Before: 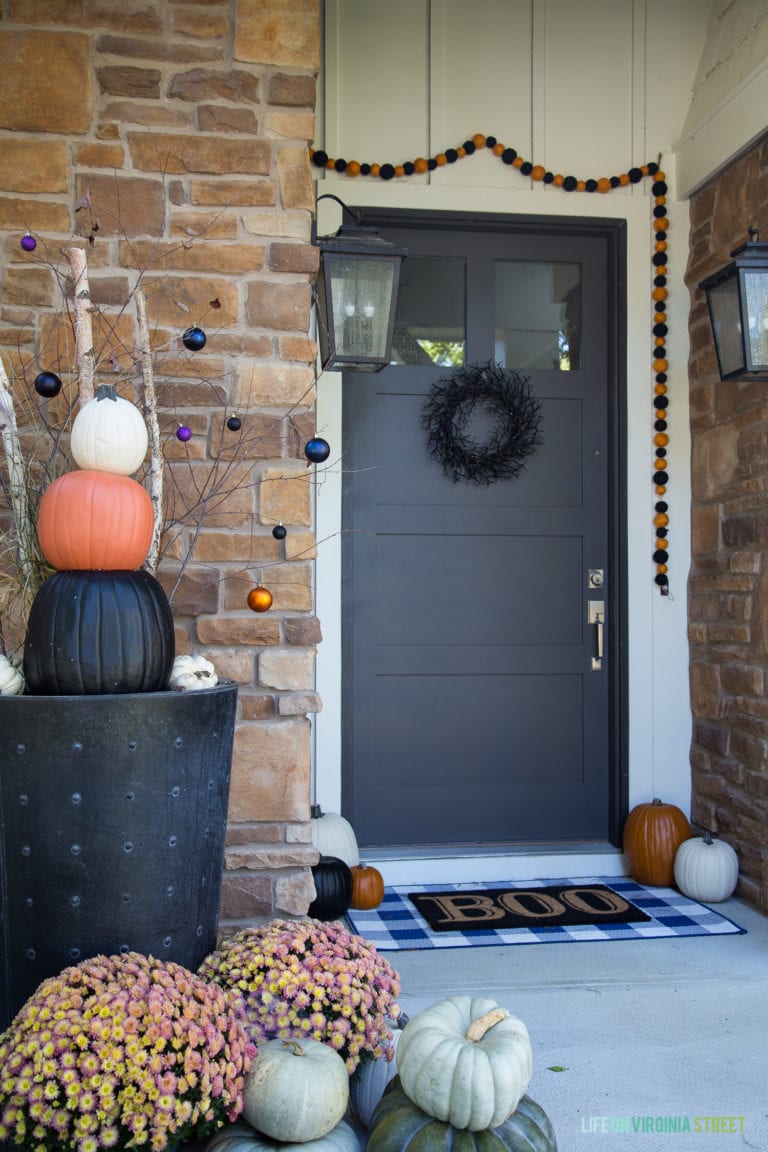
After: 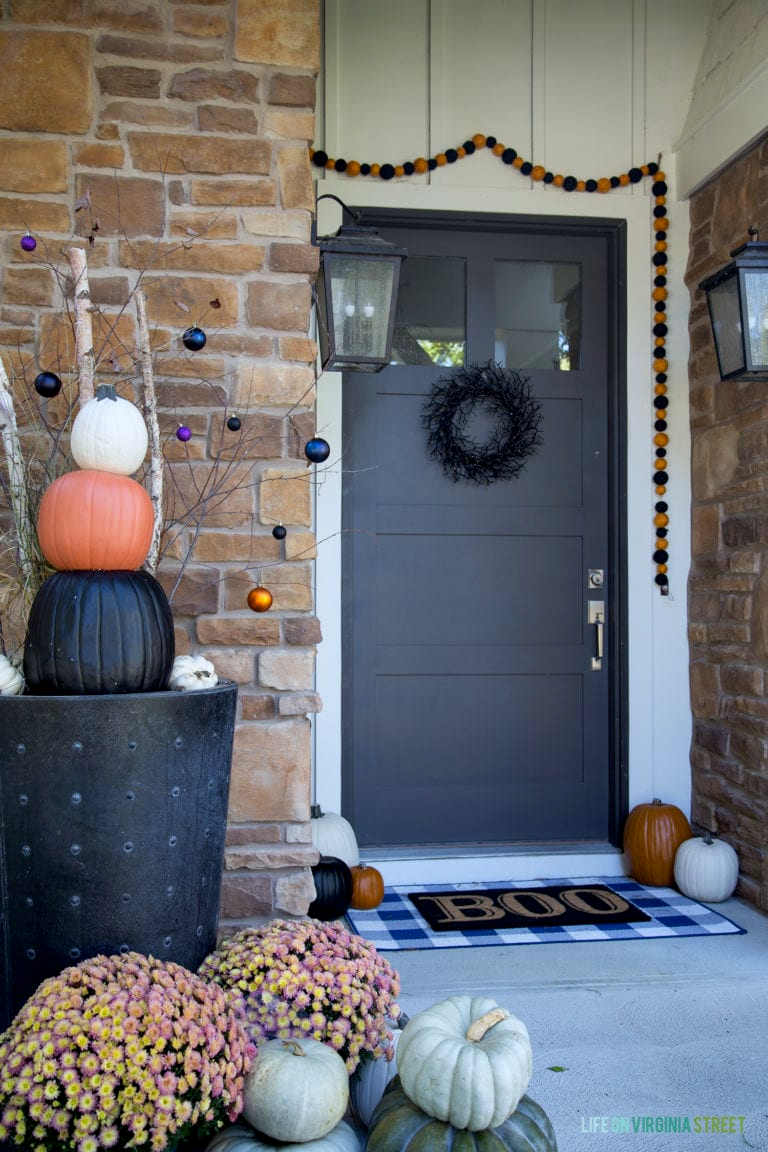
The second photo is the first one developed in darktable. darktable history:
exposure: black level correction 0.005, exposure 0.014 EV, compensate highlight preservation false
white balance: red 0.976, blue 1.04
shadows and highlights: shadows 24.5, highlights -78.15, soften with gaussian
